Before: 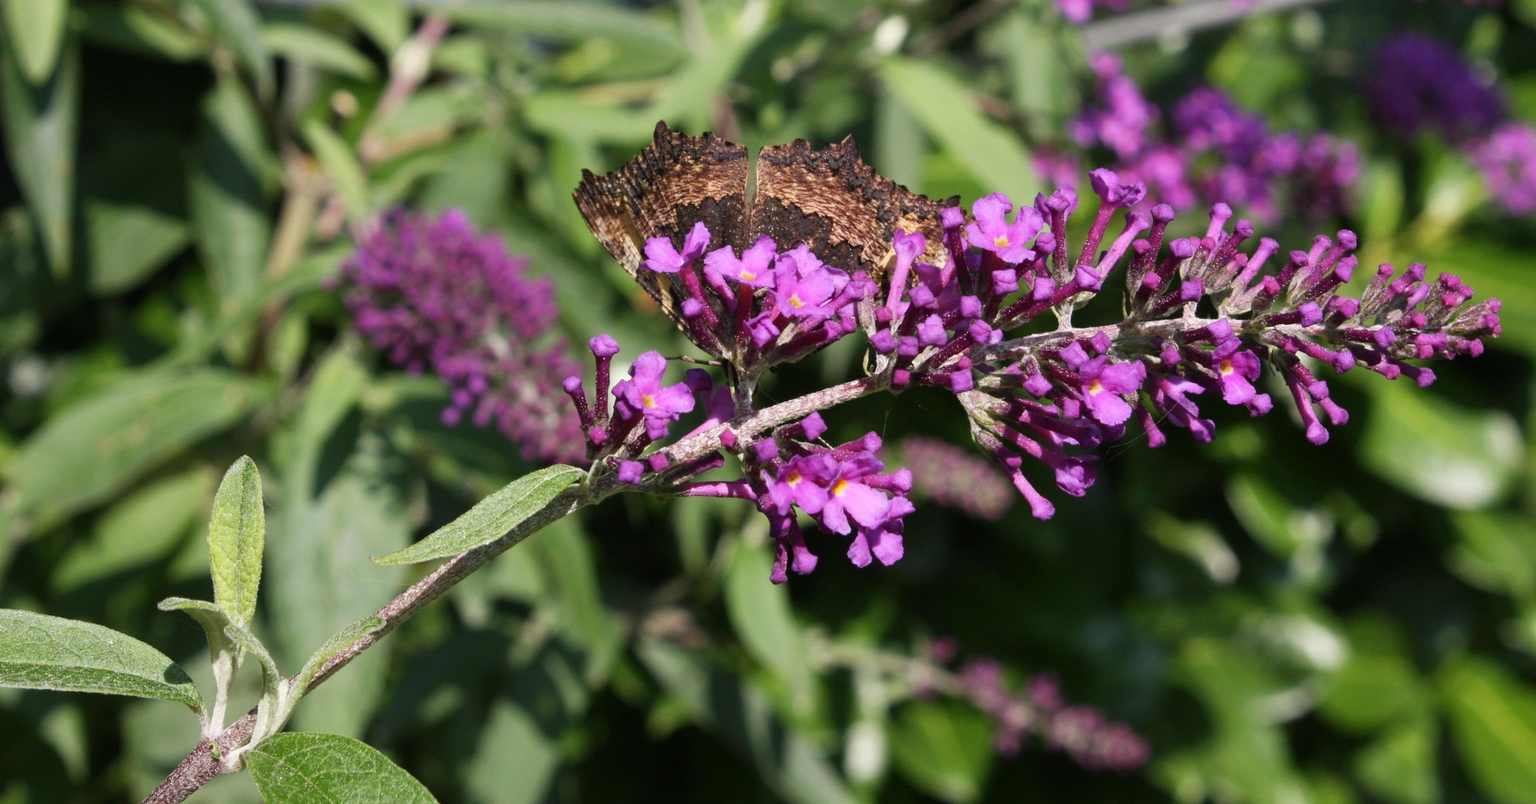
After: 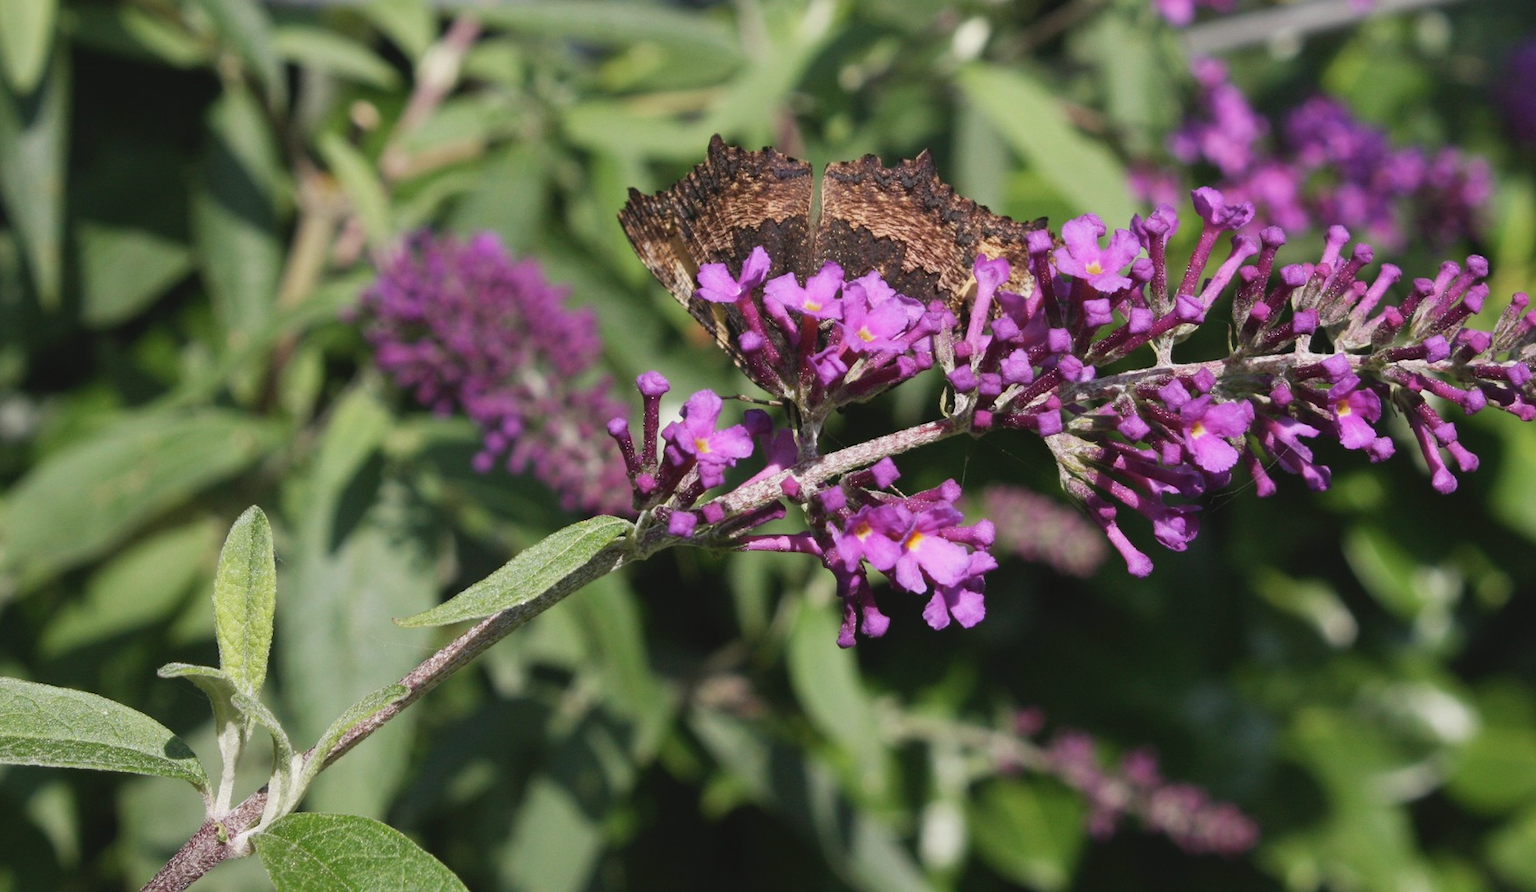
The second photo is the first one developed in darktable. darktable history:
contrast brightness saturation: contrast -0.1, saturation -0.1
crop and rotate: left 1.088%, right 8.807%
